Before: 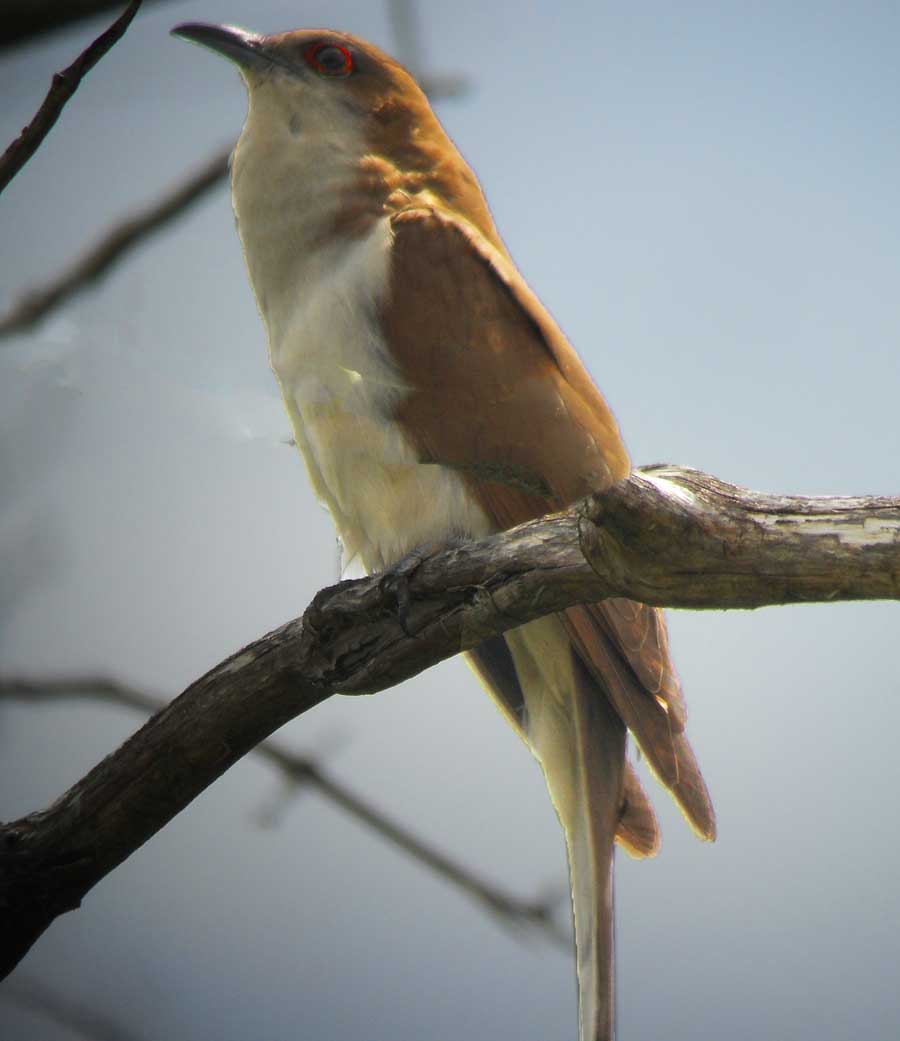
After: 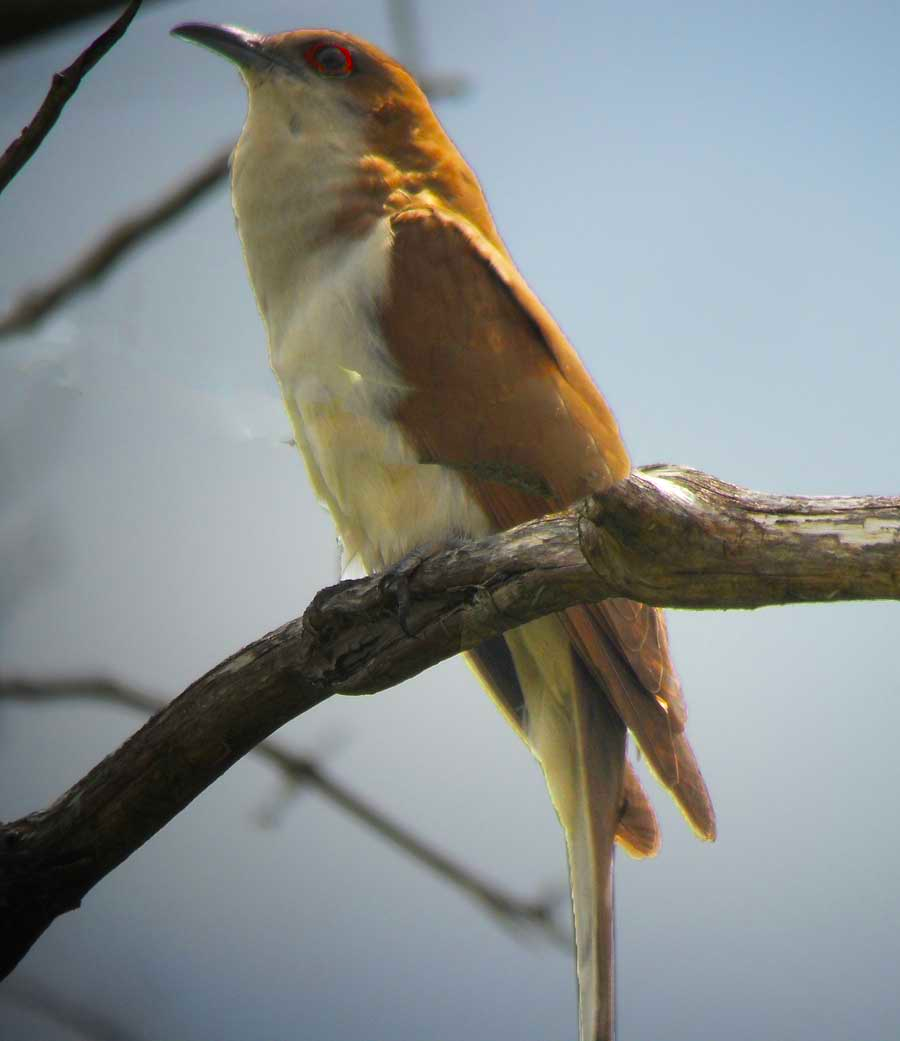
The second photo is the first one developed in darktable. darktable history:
color correction: highlights b* 0.015, saturation 1.28
